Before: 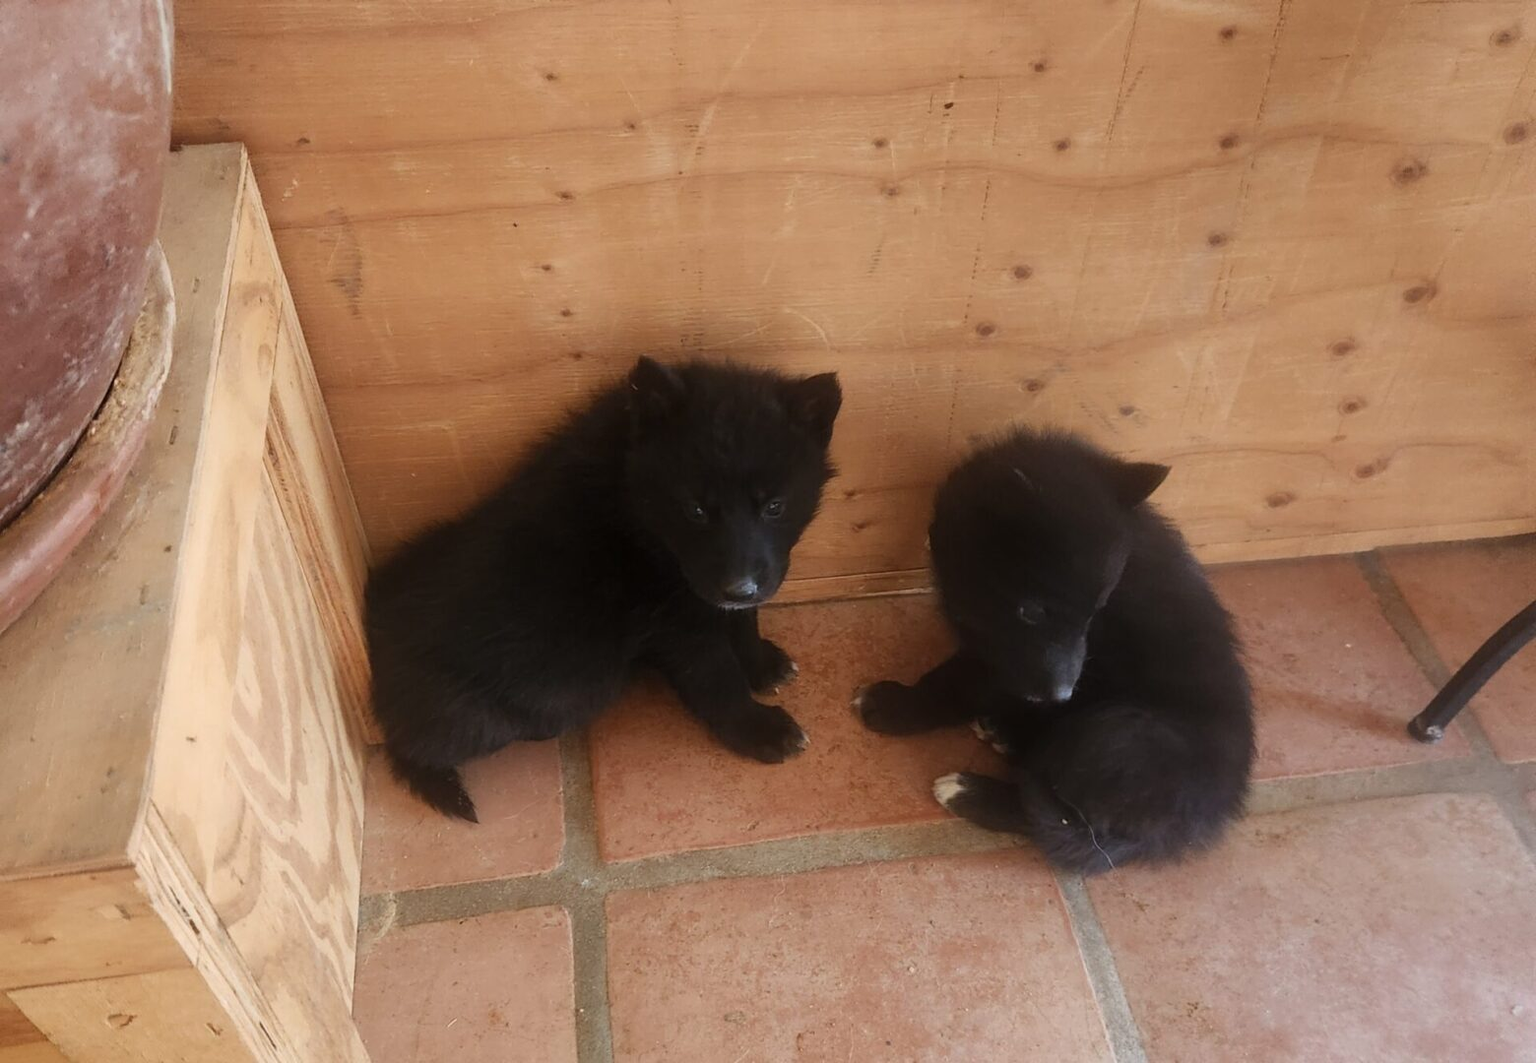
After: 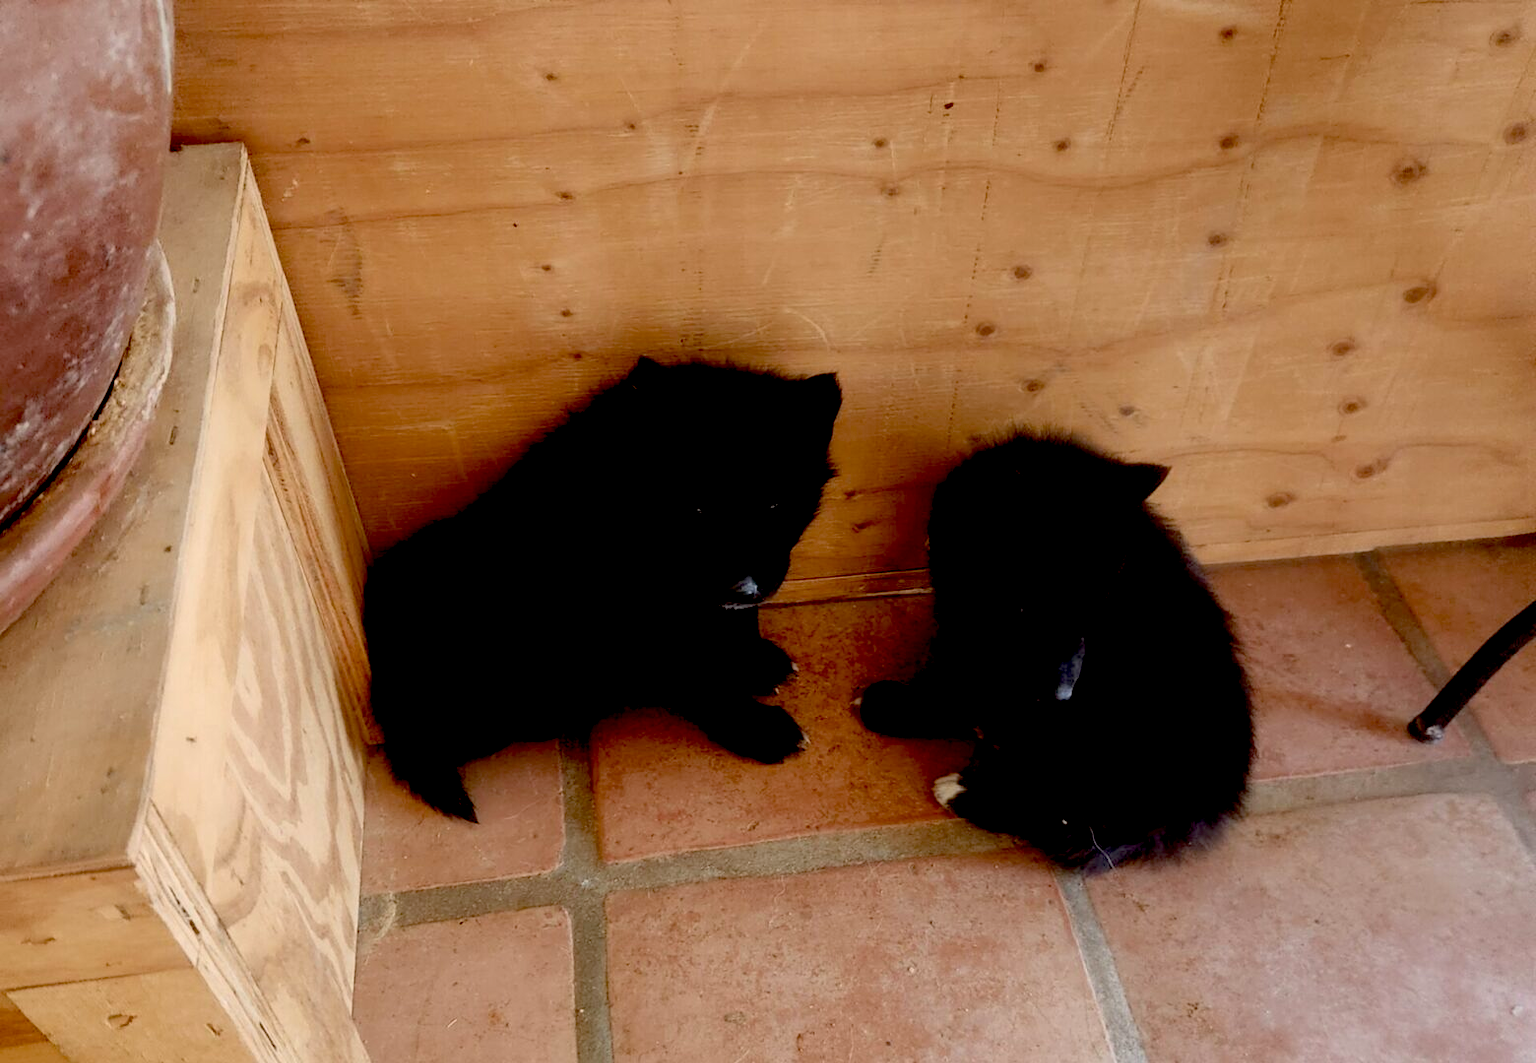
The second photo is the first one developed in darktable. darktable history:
exposure: black level correction 0.048, exposure 0.012 EV, compensate exposure bias true, compensate highlight preservation false
